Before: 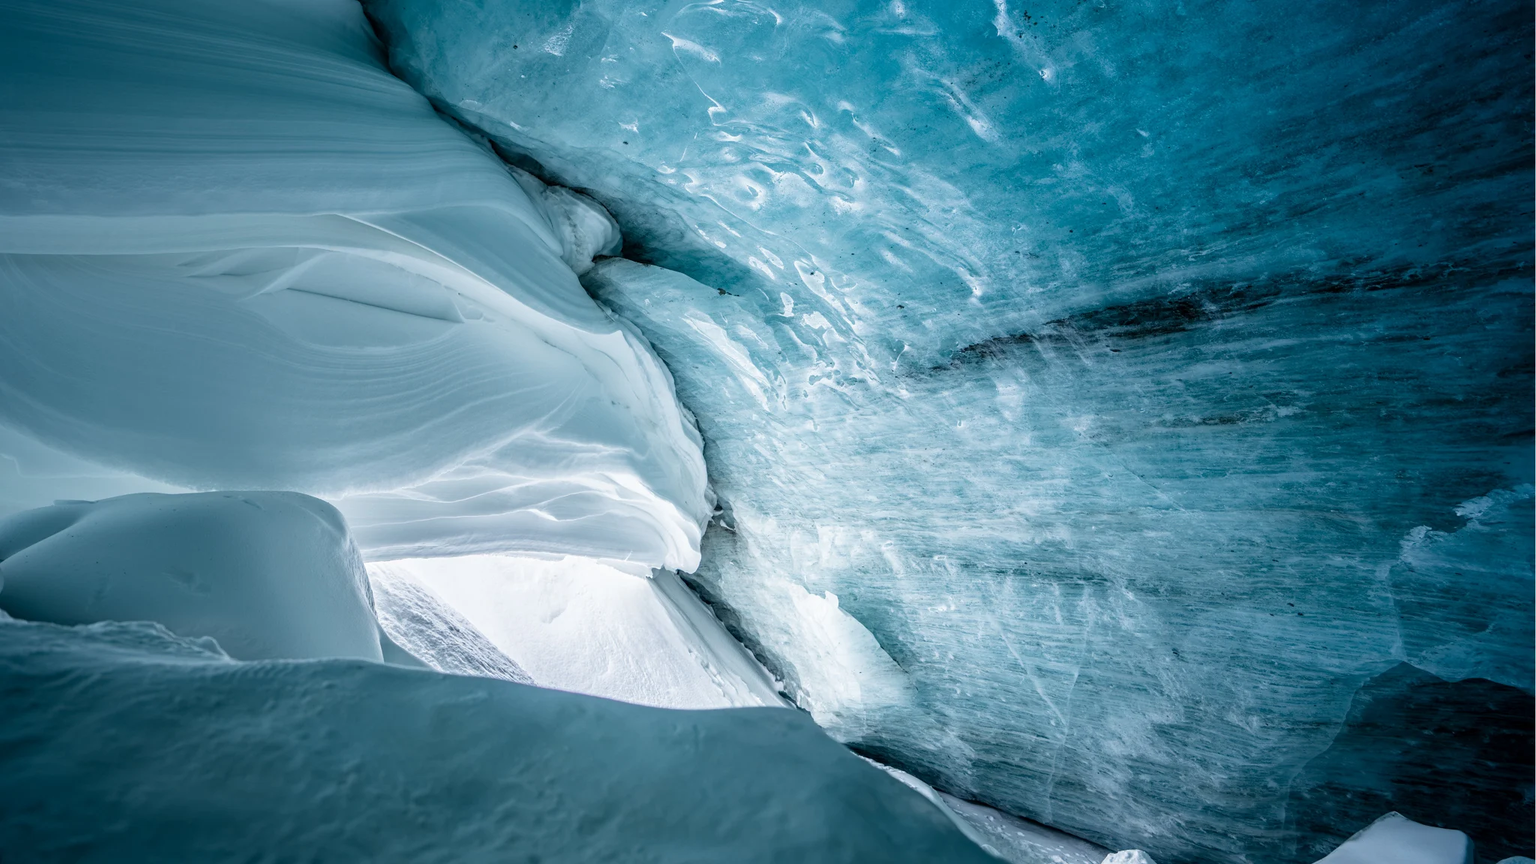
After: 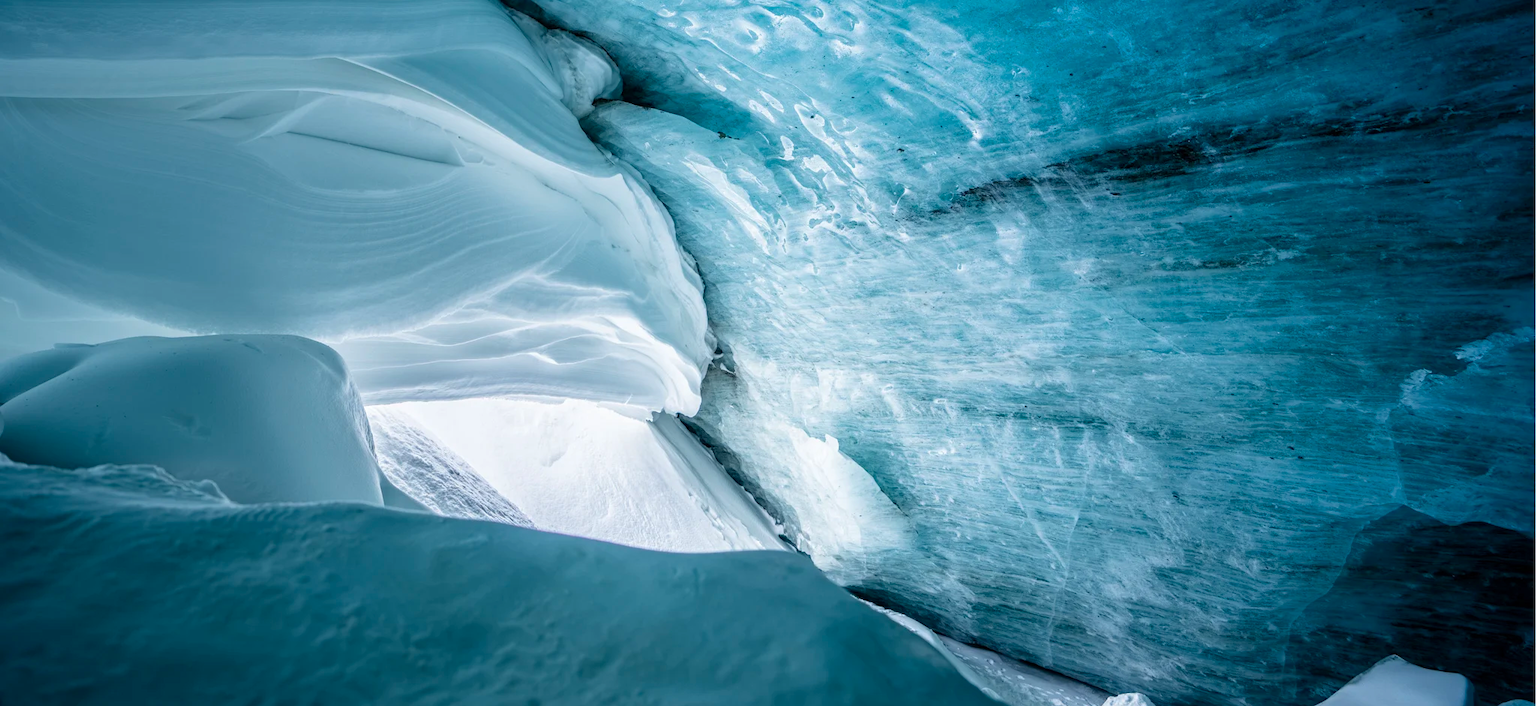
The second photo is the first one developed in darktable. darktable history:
color balance rgb: perceptual saturation grading › global saturation 30.462%
crop and rotate: top 18.219%
